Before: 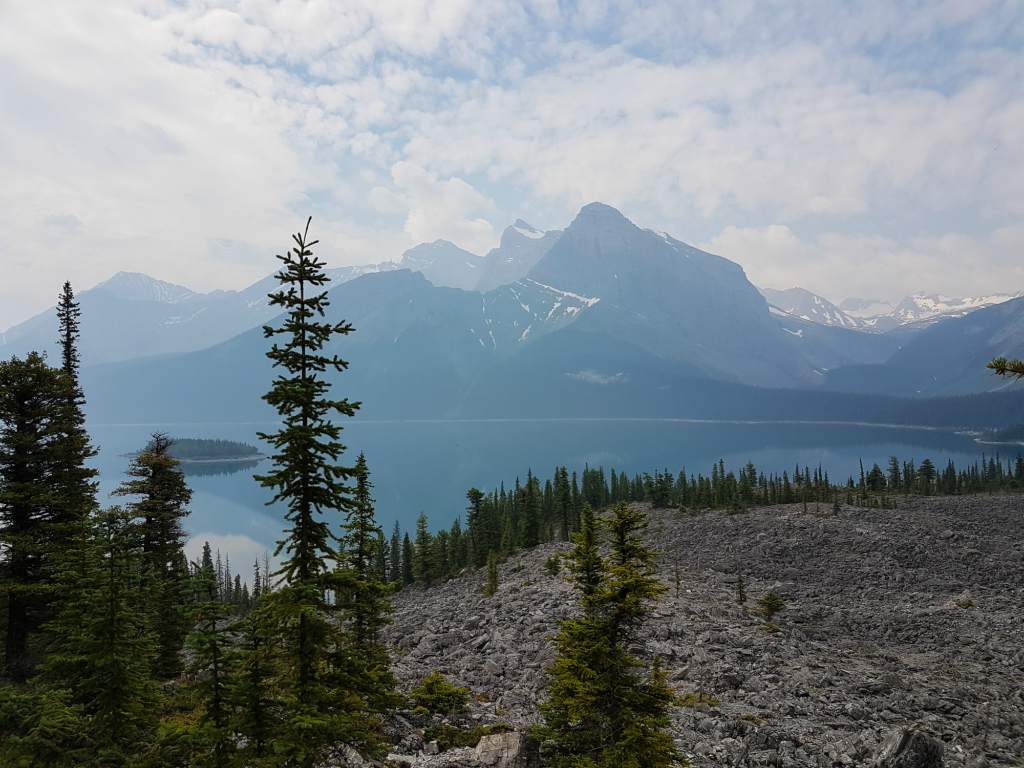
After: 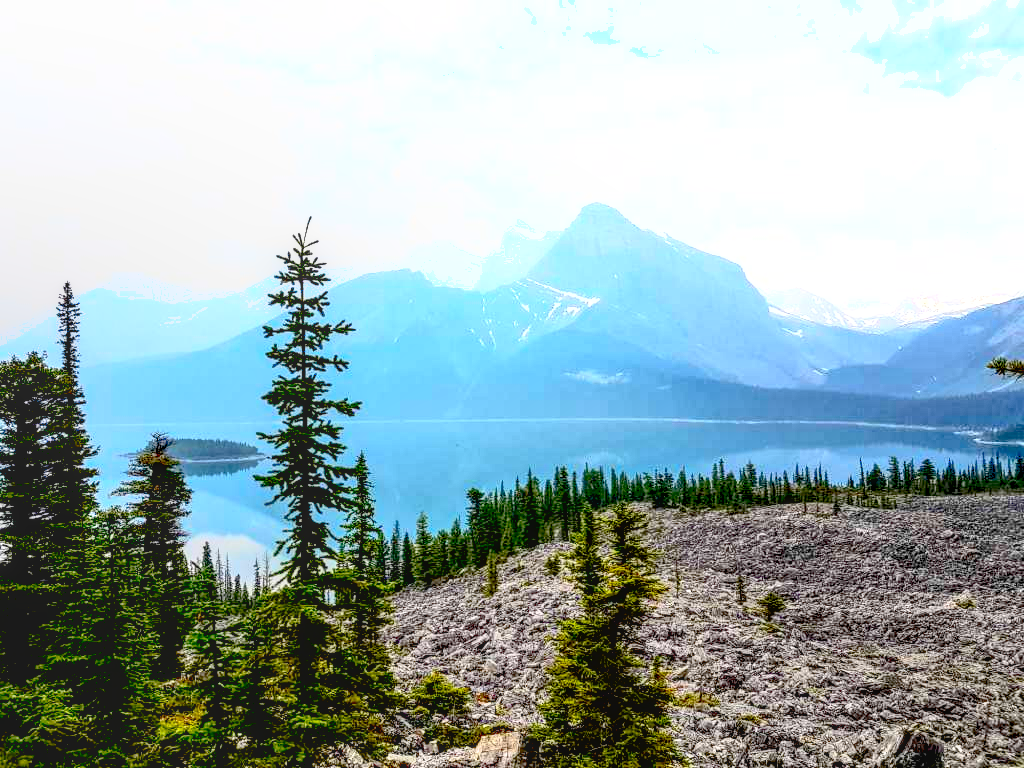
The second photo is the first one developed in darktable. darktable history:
tone equalizer: -8 EV -0.001 EV, -7 EV 0.005 EV, -6 EV -0.031 EV, -5 EV 0.01 EV, -4 EV -0.018 EV, -3 EV 0.011 EV, -2 EV -0.061 EV, -1 EV -0.272 EV, +0 EV -0.611 EV
exposure: black level correction 0.014, exposure 1.776 EV, compensate exposure bias true, compensate highlight preservation false
contrast brightness saturation: contrast 0.406, brightness 0.096, saturation 0.205
local contrast: highlights 5%, shadows 1%, detail 134%
shadows and highlights: on, module defaults
